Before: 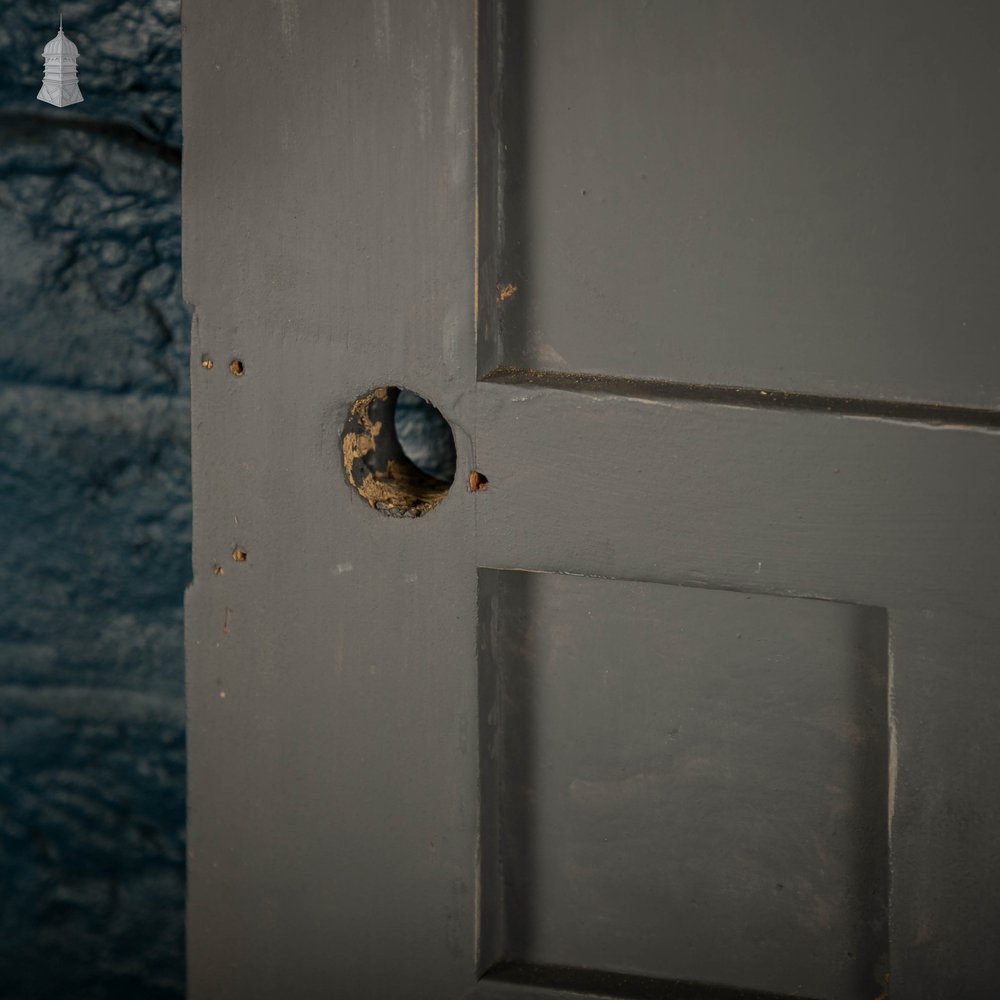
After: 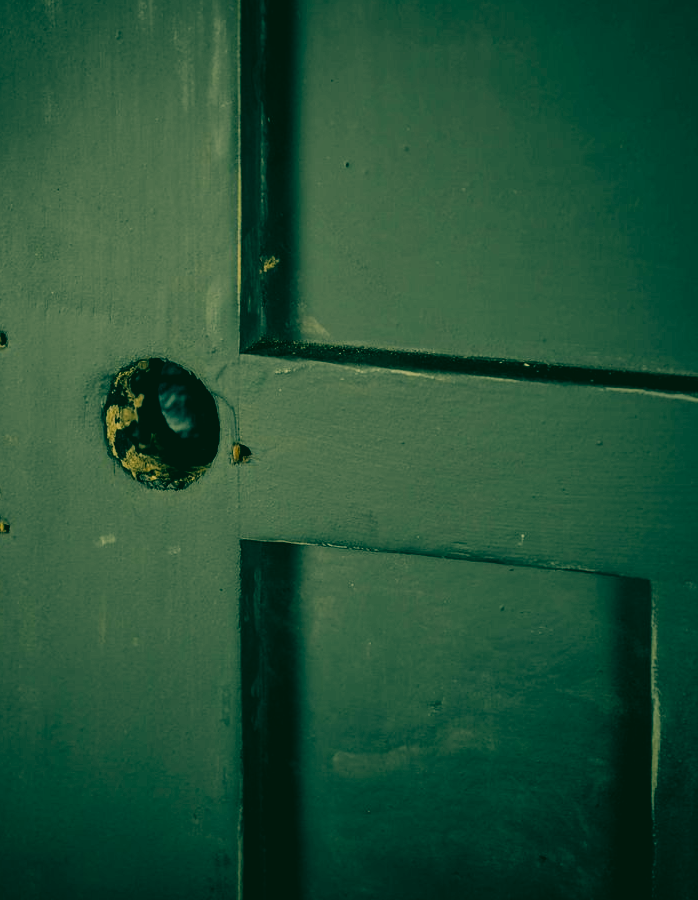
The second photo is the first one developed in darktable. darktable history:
color correction: highlights a* 2.08, highlights b* 34.48, shadows a* -36.39, shadows b* -5.75
crop and rotate: left 23.743%, top 2.88%, right 6.363%, bottom 7.077%
local contrast: mode bilateral grid, contrast 19, coarseness 51, detail 119%, midtone range 0.2
filmic rgb: black relative exposure -4.04 EV, white relative exposure 3 EV, threshold 2.97 EV, hardness 3.02, contrast 1.393, add noise in highlights 0.001, color science v3 (2019), use custom middle-gray values true, contrast in highlights soft, enable highlight reconstruction true
